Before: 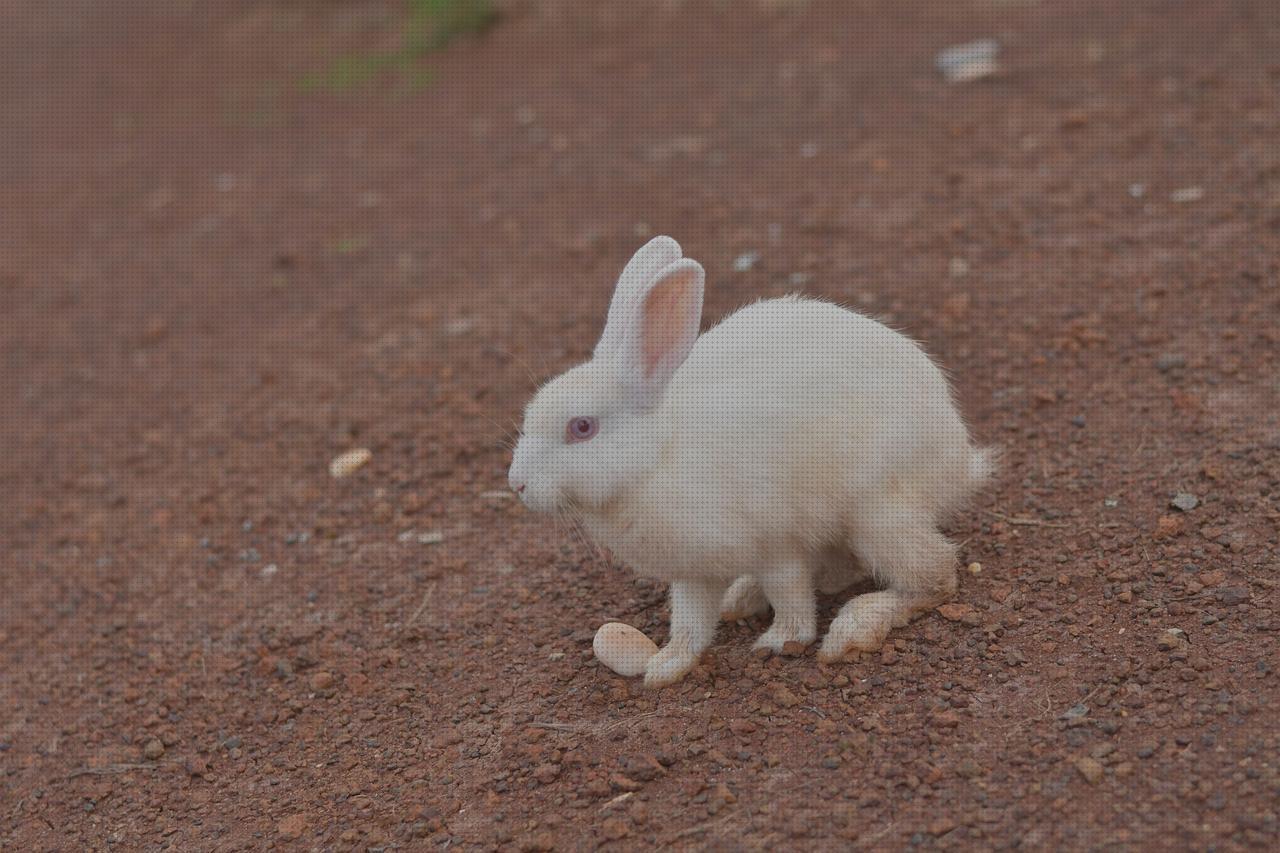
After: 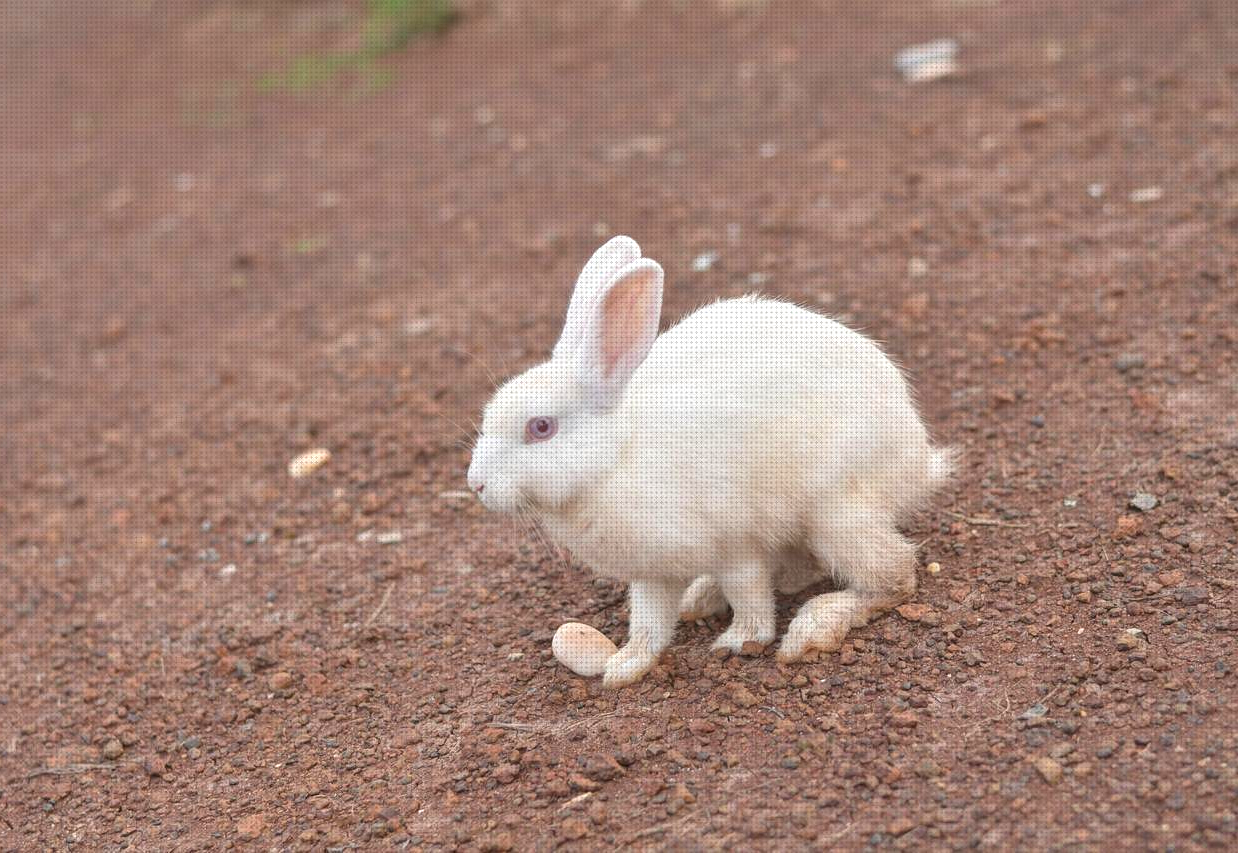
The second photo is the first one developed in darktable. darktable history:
crop and rotate: left 3.258%
local contrast: detail 130%
exposure: black level correction 0, exposure 1.001 EV, compensate exposure bias true, compensate highlight preservation false
